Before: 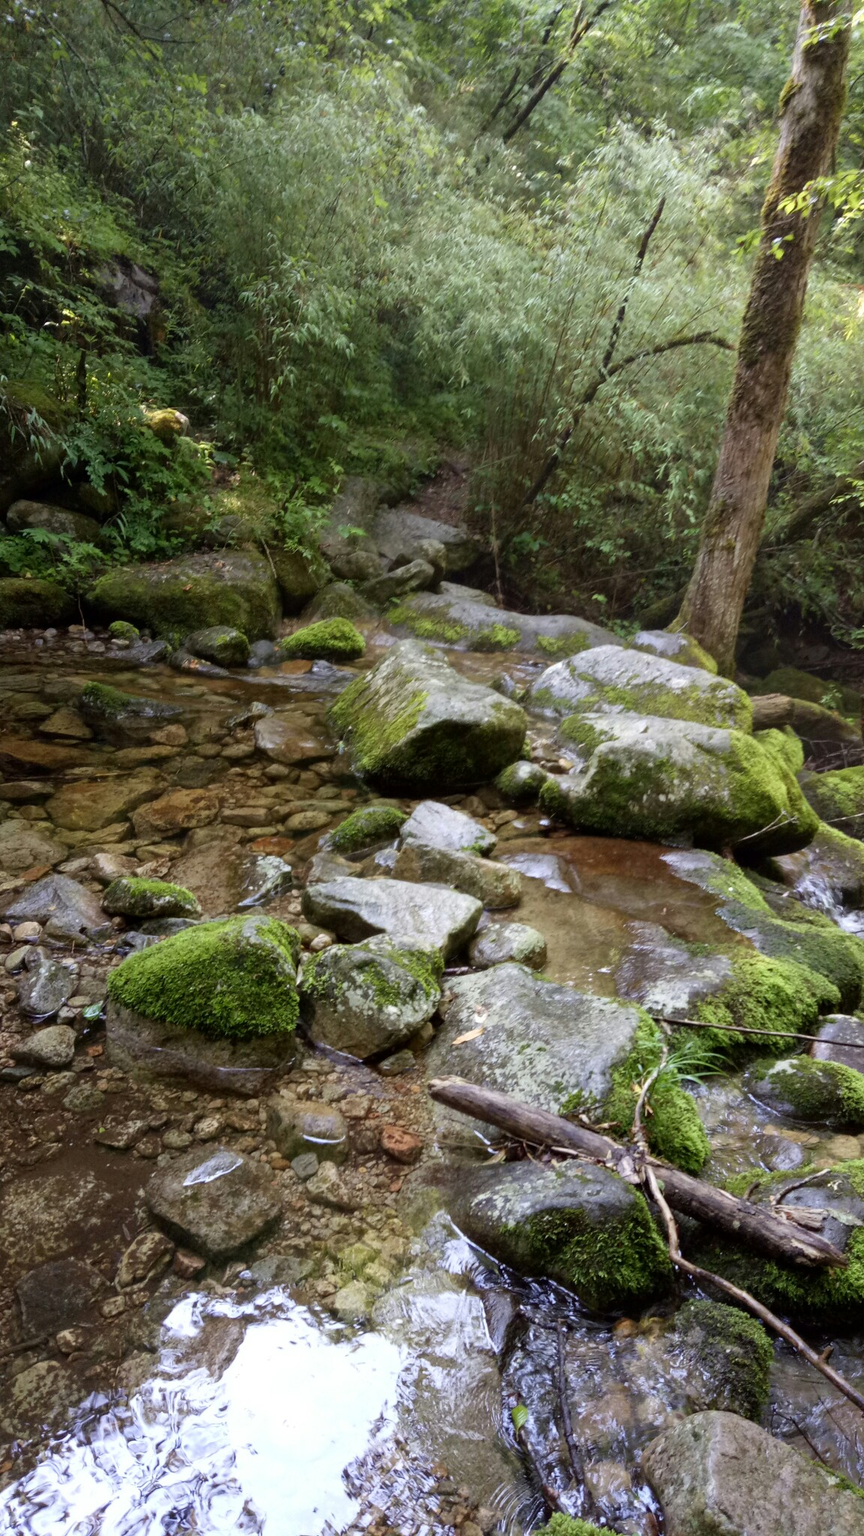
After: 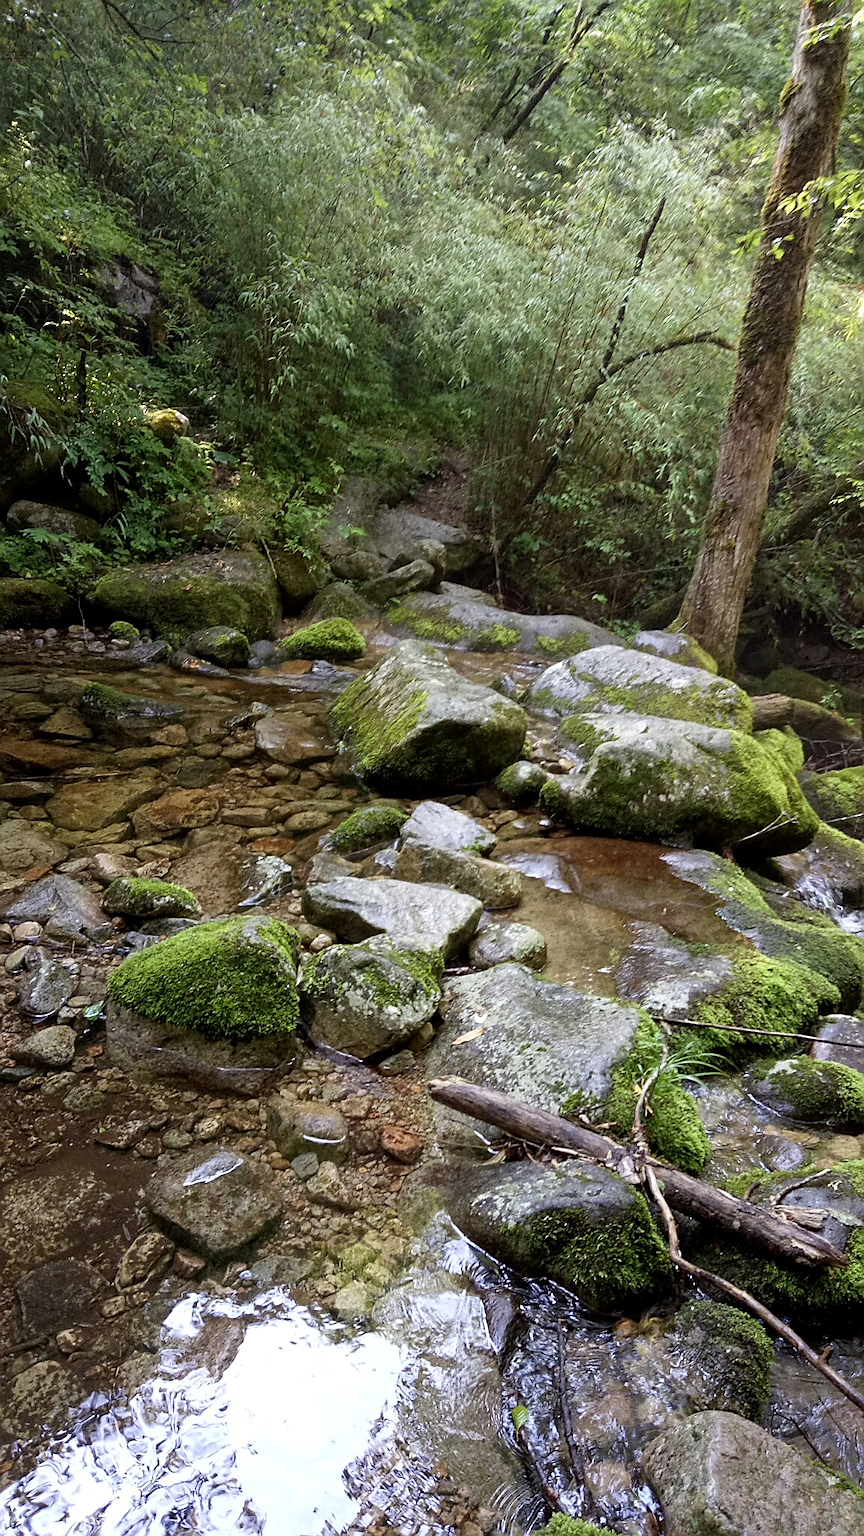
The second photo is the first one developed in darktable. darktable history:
local contrast: highlights 100%, shadows 100%, detail 120%, midtone range 0.2
grain: coarseness 0.47 ISO
sharpen: radius 1.4, amount 1.25, threshold 0.7
